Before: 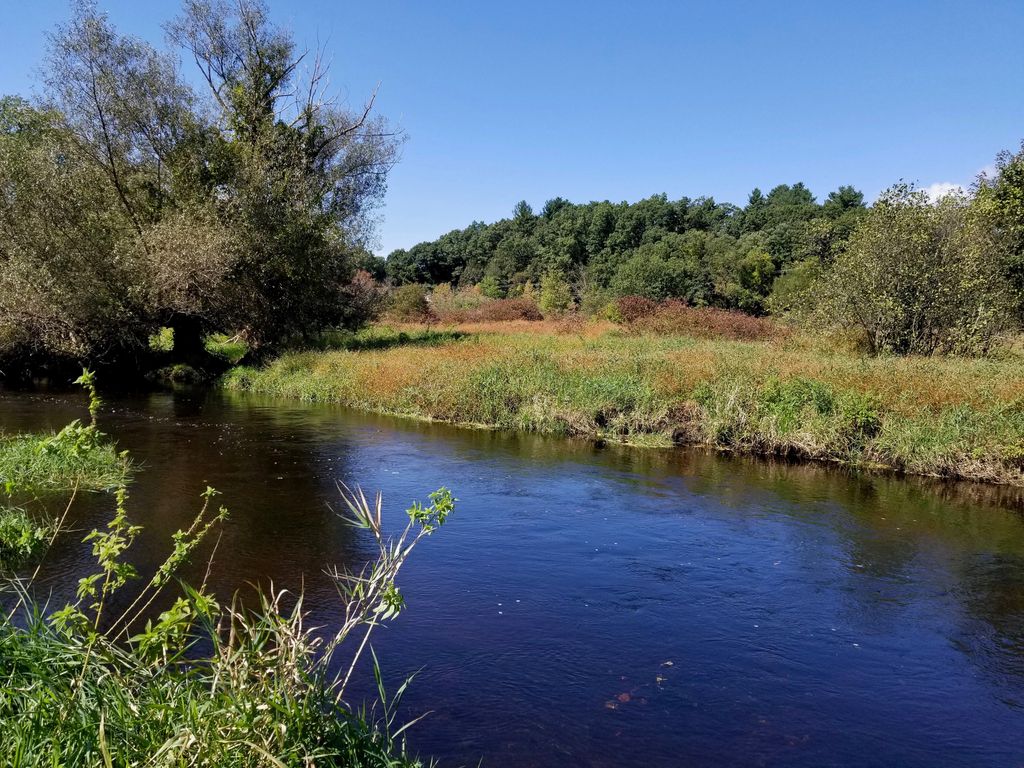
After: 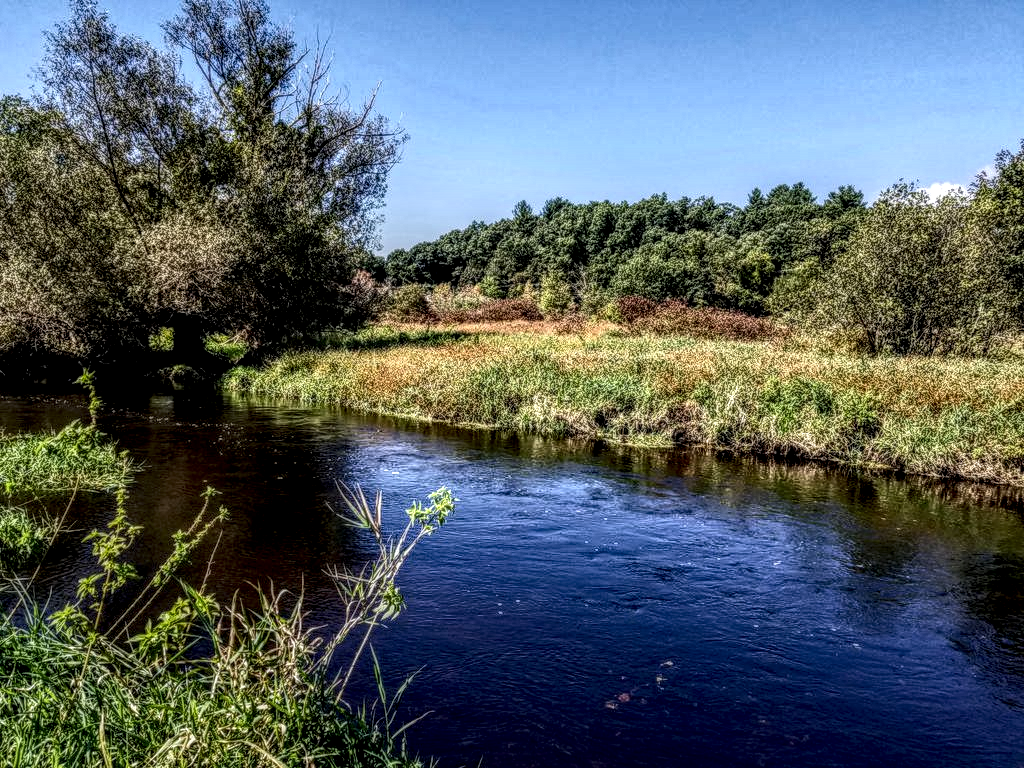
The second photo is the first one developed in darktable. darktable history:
contrast brightness saturation: contrast 0.281
local contrast: highlights 3%, shadows 4%, detail 298%, midtone range 0.294
